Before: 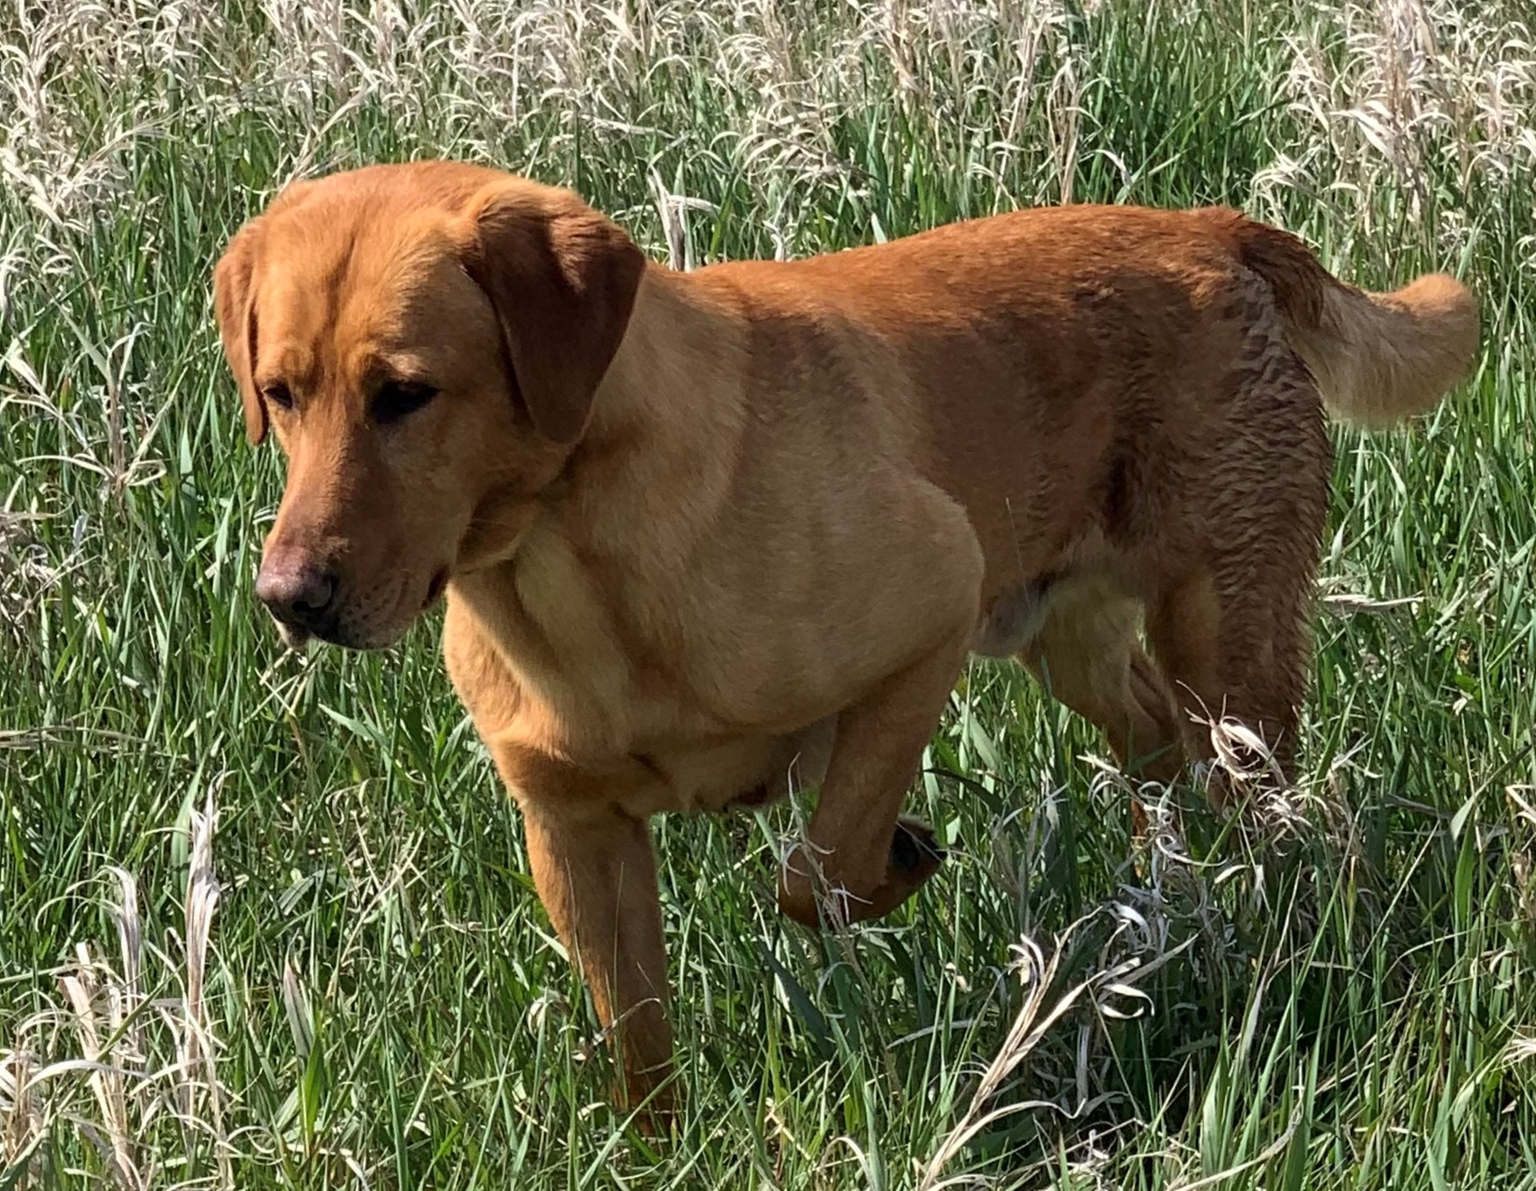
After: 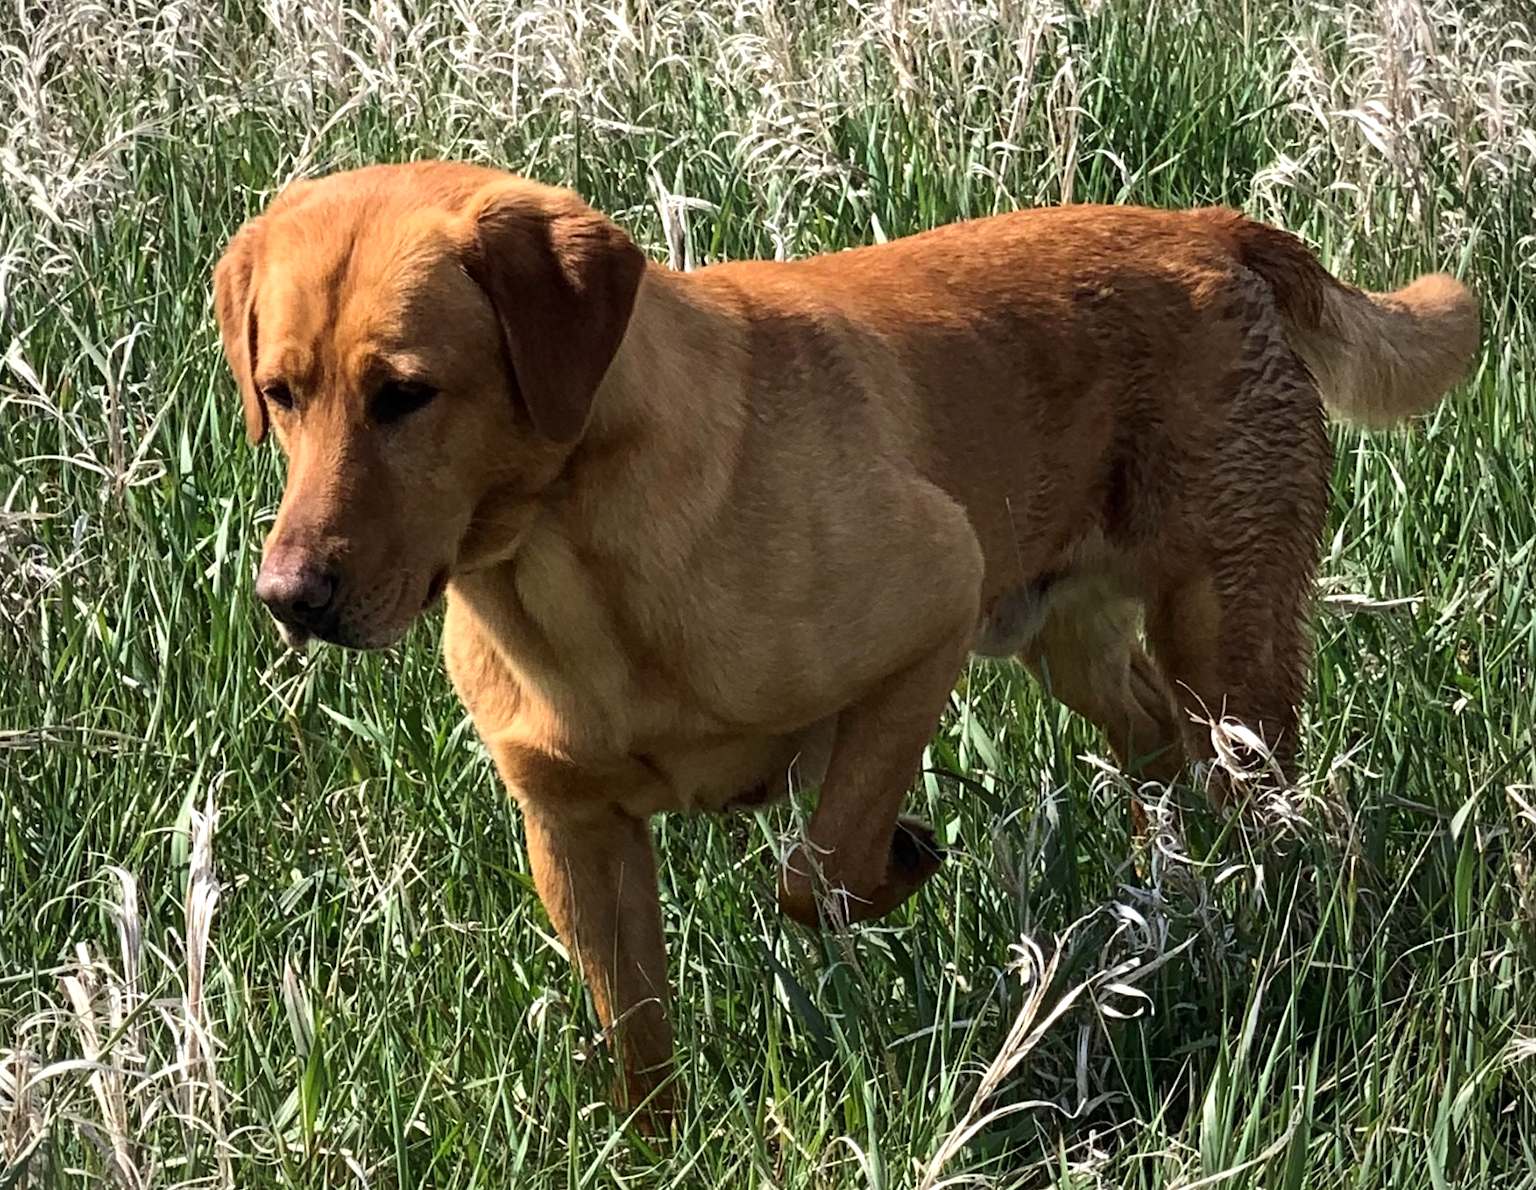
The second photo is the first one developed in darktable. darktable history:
tone equalizer: -8 EV -0.417 EV, -7 EV -0.389 EV, -6 EV -0.333 EV, -5 EV -0.222 EV, -3 EV 0.222 EV, -2 EV 0.333 EV, -1 EV 0.389 EV, +0 EV 0.417 EV, edges refinement/feathering 500, mask exposure compensation -1.57 EV, preserve details no
vignetting: fall-off radius 93.87%
